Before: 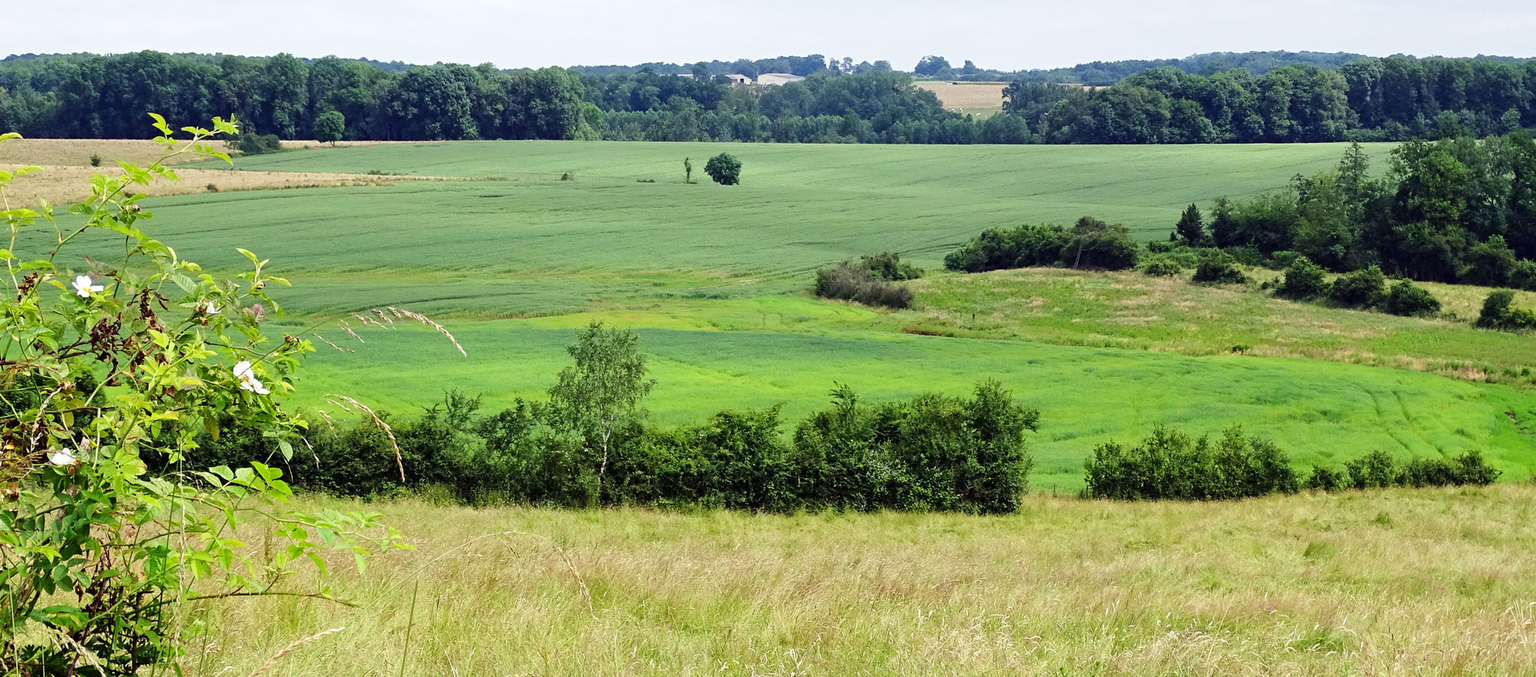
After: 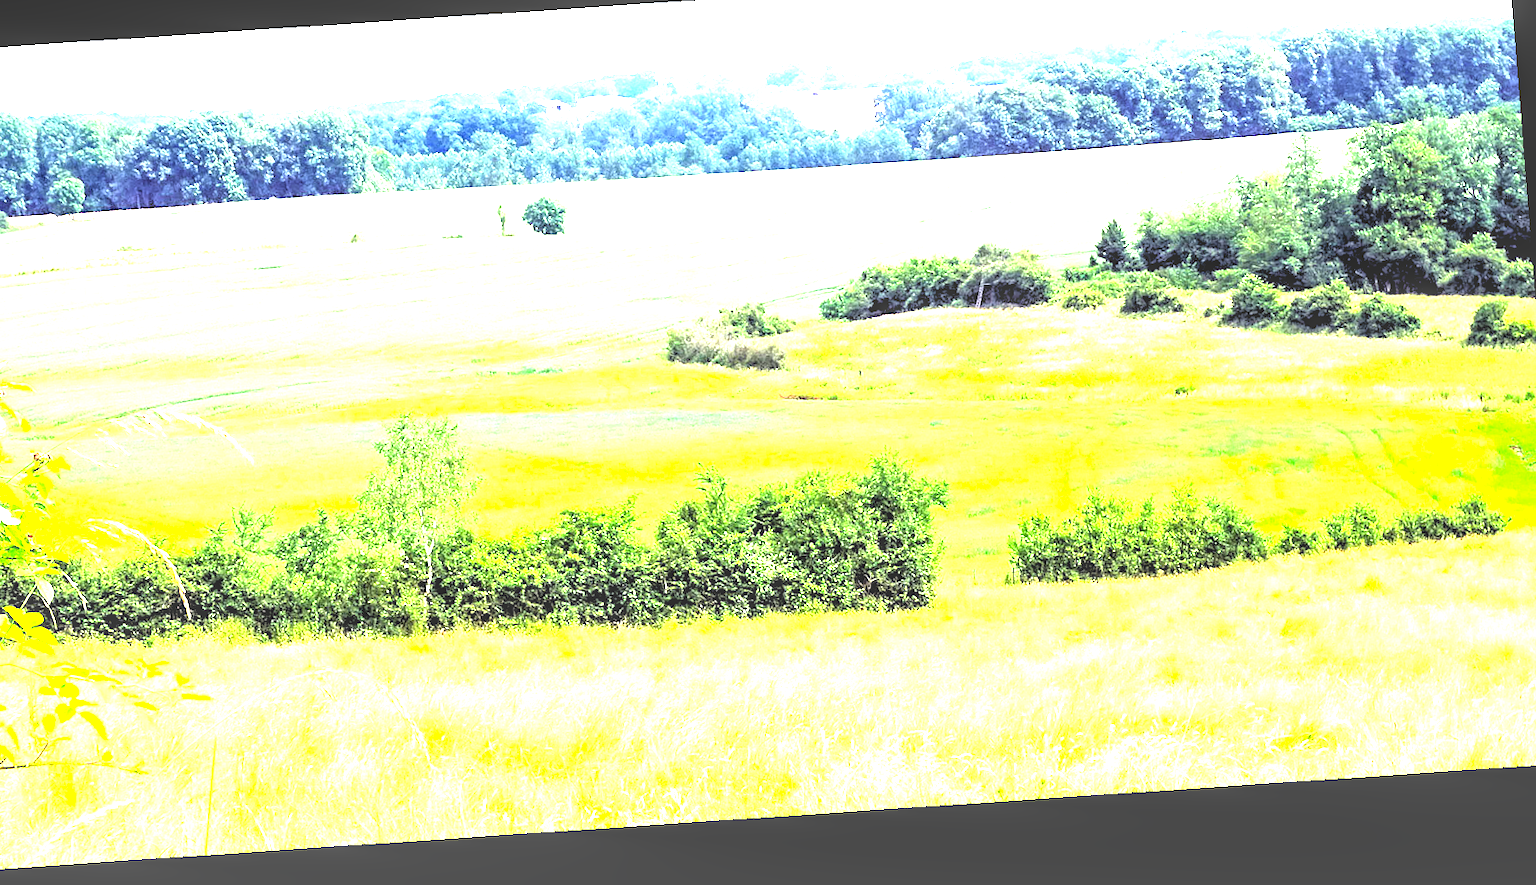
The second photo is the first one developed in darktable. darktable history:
exposure: exposure 3 EV, compensate highlight preservation false
contrast brightness saturation: contrast -0.1, brightness 0.05, saturation 0.08
local contrast: on, module defaults
crop and rotate: left 17.959%, top 5.771%, right 1.742%
color correction: highlights a* 0.003, highlights b* -0.283
rgb levels: levels [[0.034, 0.472, 0.904], [0, 0.5, 1], [0, 0.5, 1]]
rotate and perspective: rotation -4.2°, shear 0.006, automatic cropping off
